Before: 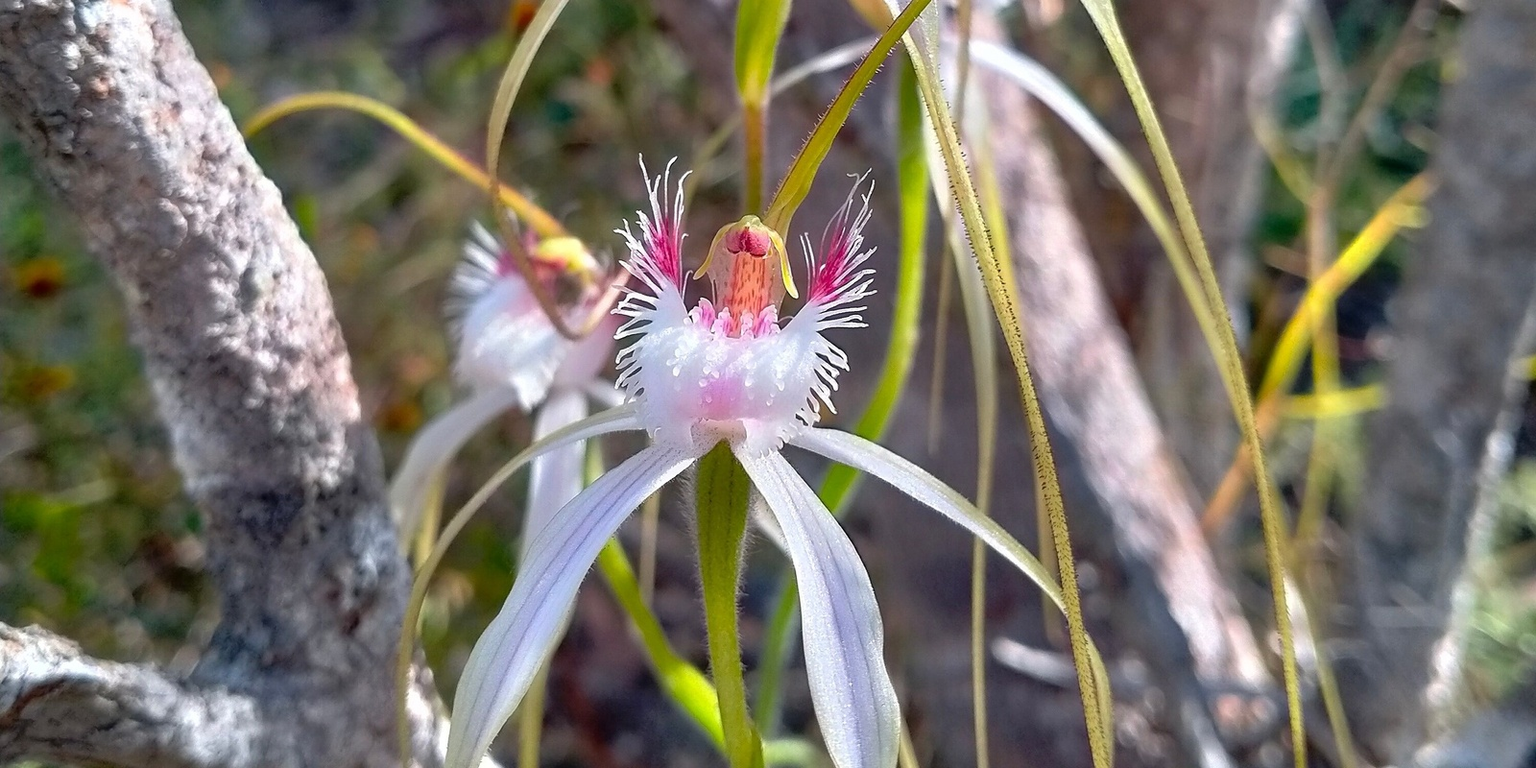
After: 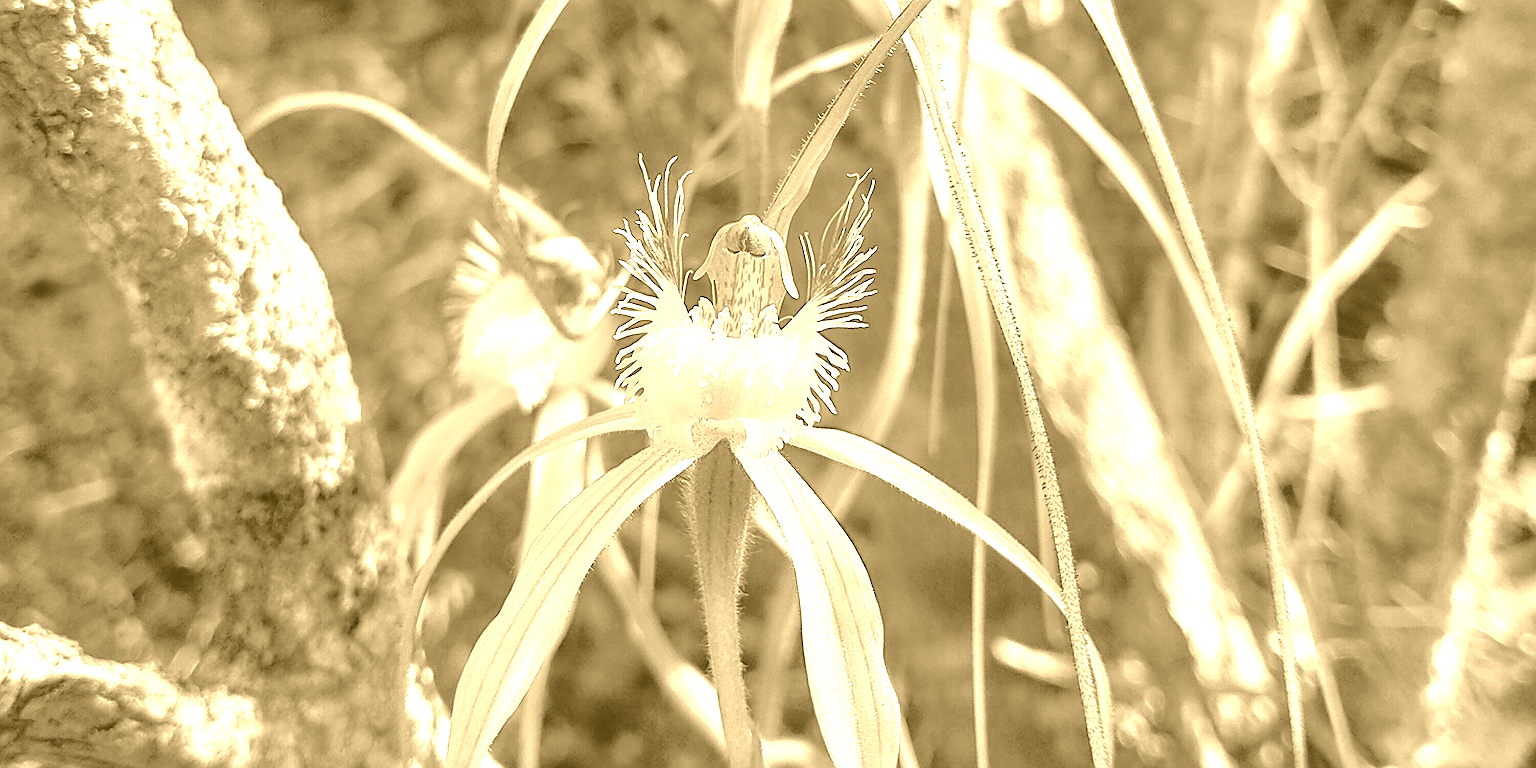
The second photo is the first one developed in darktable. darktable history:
sharpen: on, module defaults
colorize: hue 36°, source mix 100%
local contrast: on, module defaults
